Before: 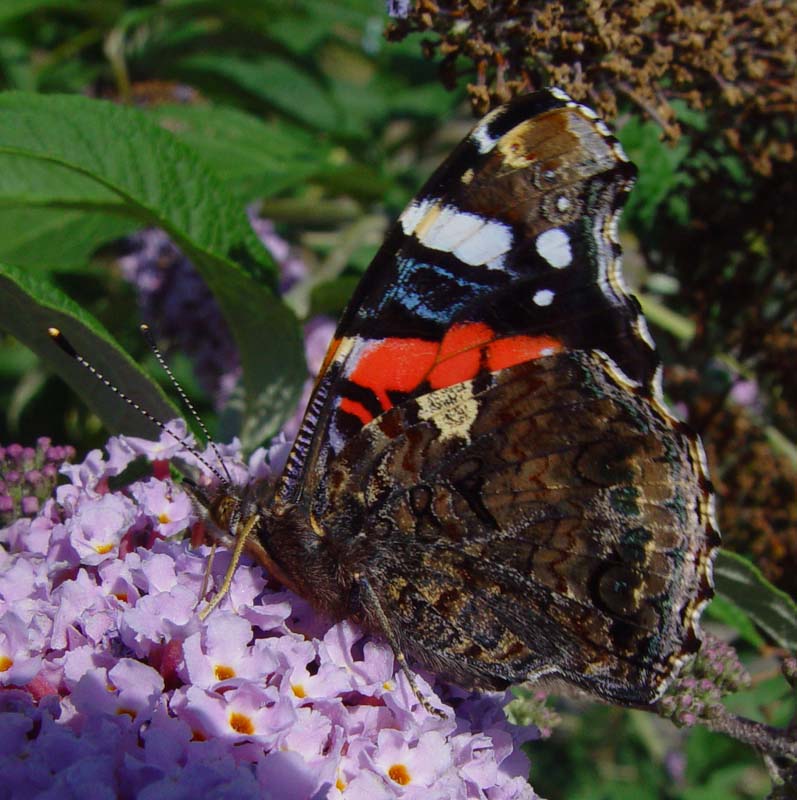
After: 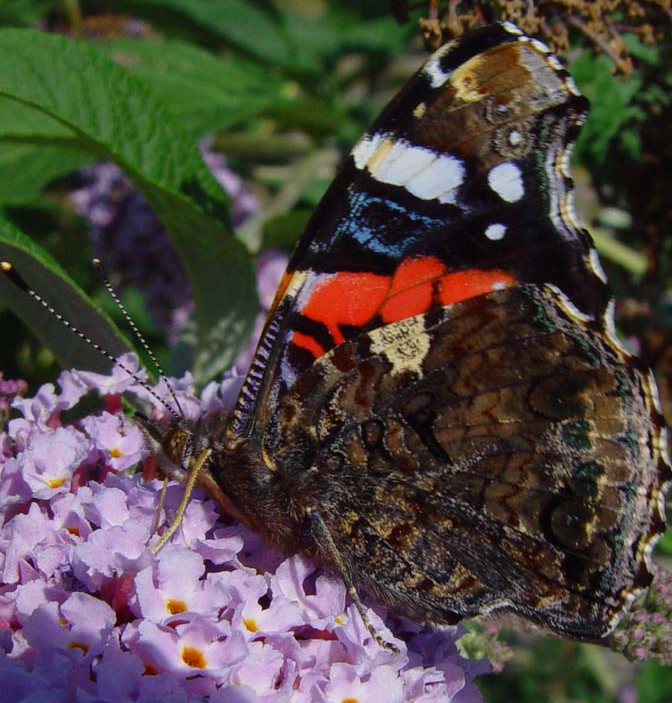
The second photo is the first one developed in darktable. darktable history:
crop: left 6.091%, top 8.297%, right 9.538%, bottom 3.773%
